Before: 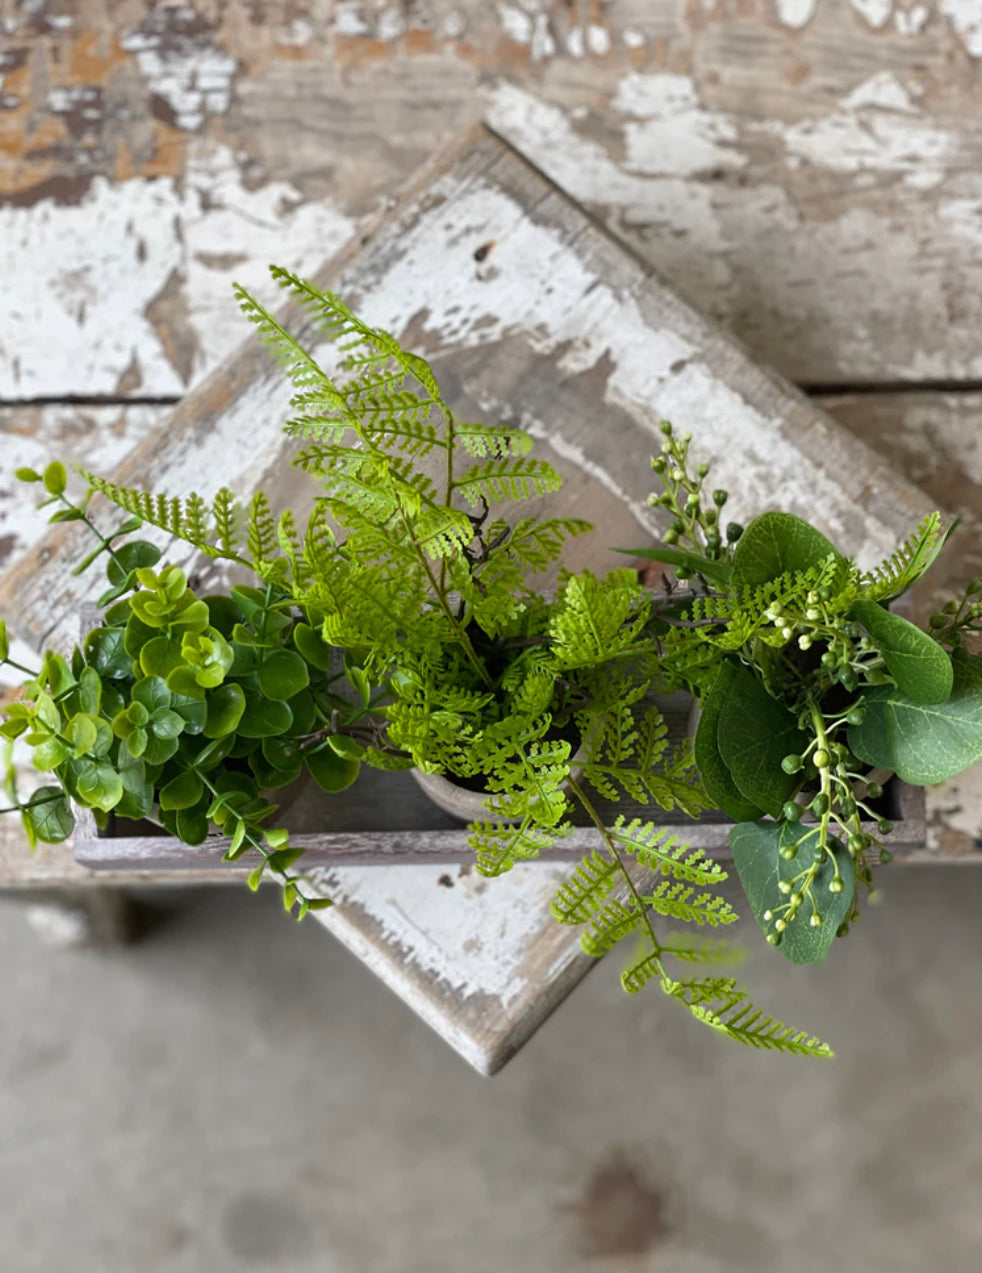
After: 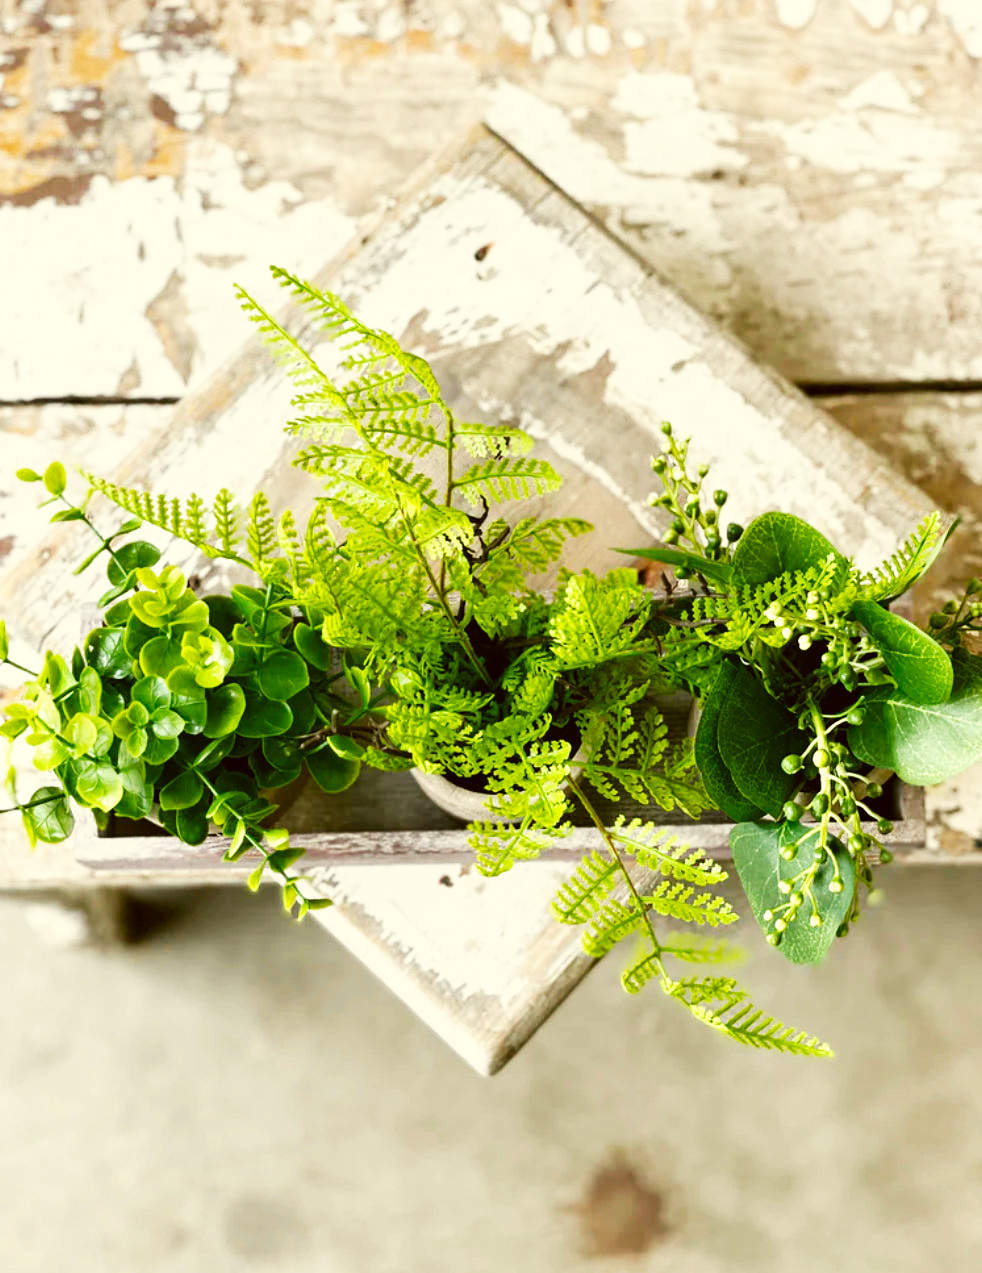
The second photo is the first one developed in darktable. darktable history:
color correction: highlights a* -1.43, highlights b* 10.12, shadows a* 0.395, shadows b* 19.35
tone equalizer: on, module defaults
base curve: curves: ch0 [(0, 0) (0.007, 0.004) (0.027, 0.03) (0.046, 0.07) (0.207, 0.54) (0.442, 0.872) (0.673, 0.972) (1, 1)], preserve colors none
